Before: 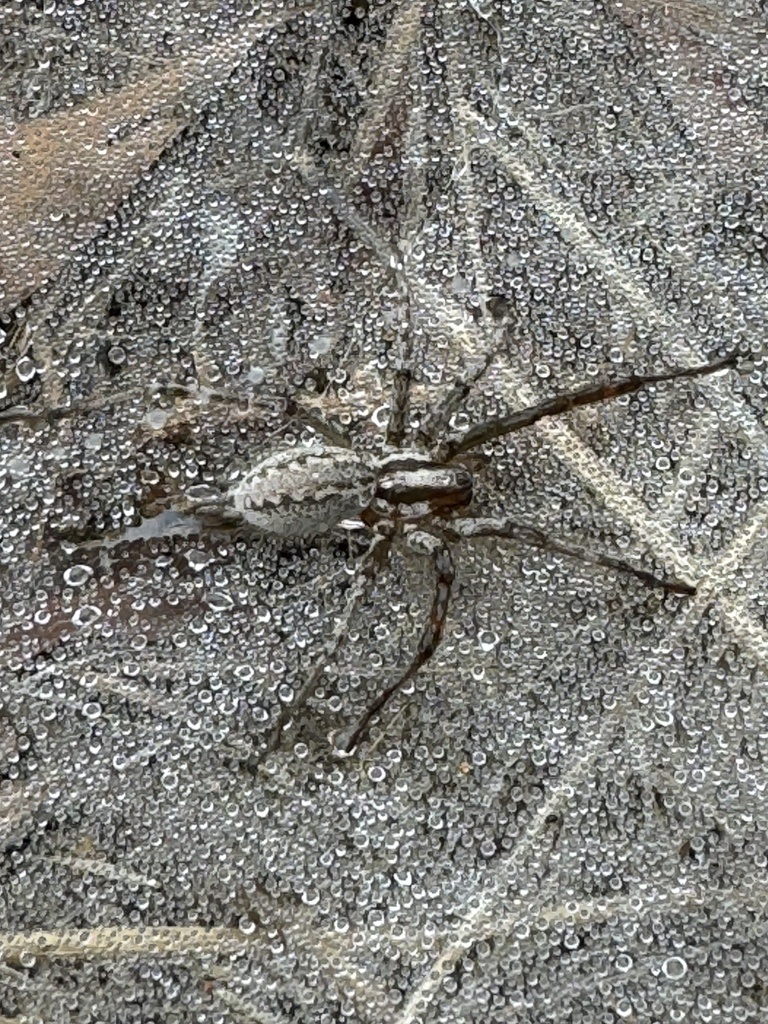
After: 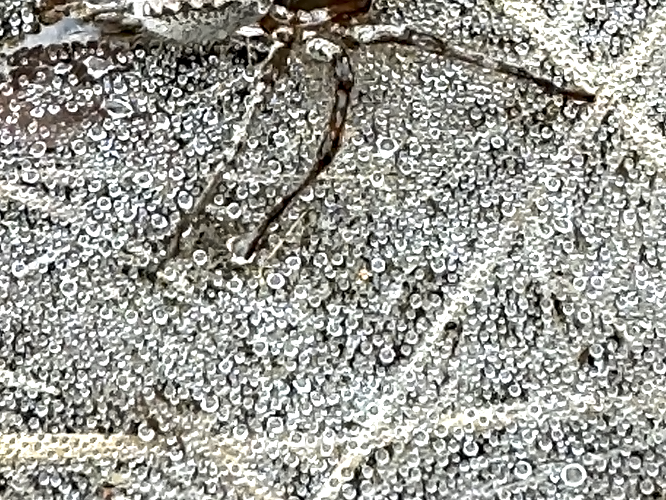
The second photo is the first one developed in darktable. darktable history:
crop and rotate: left 13.281%, top 48.234%, bottom 2.921%
exposure: exposure 0.776 EV, compensate highlight preservation false
contrast equalizer: y [[0.5, 0.542, 0.583, 0.625, 0.667, 0.708], [0.5 ×6], [0.5 ×6], [0, 0.033, 0.067, 0.1, 0.133, 0.167], [0, 0.05, 0.1, 0.15, 0.2, 0.25]]
